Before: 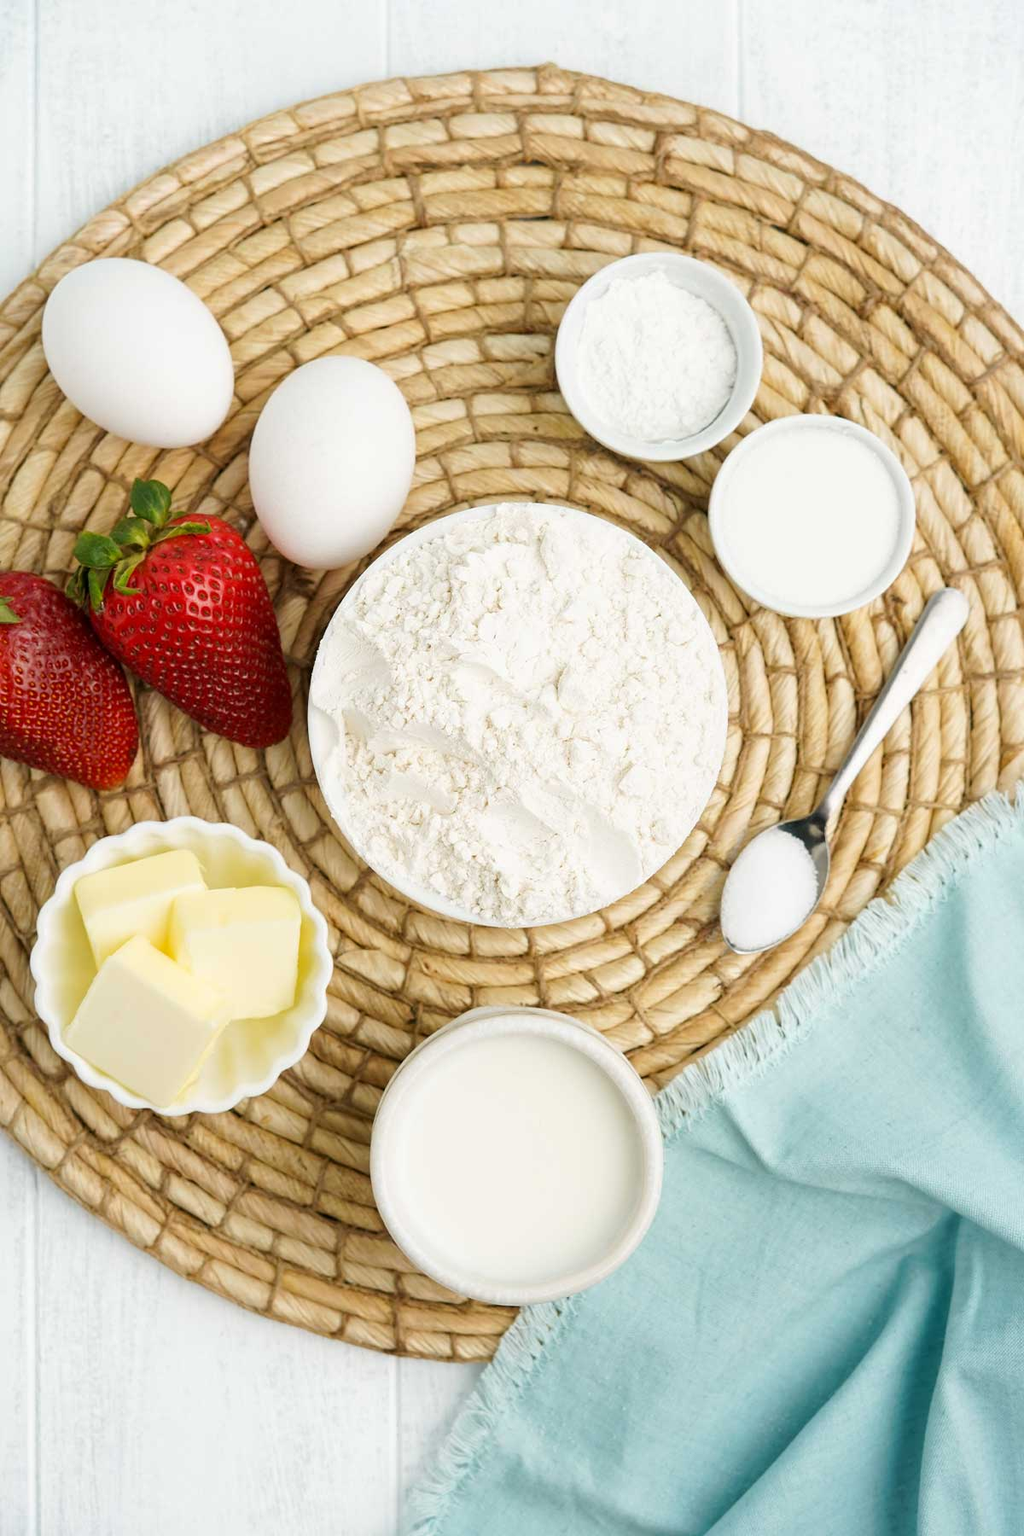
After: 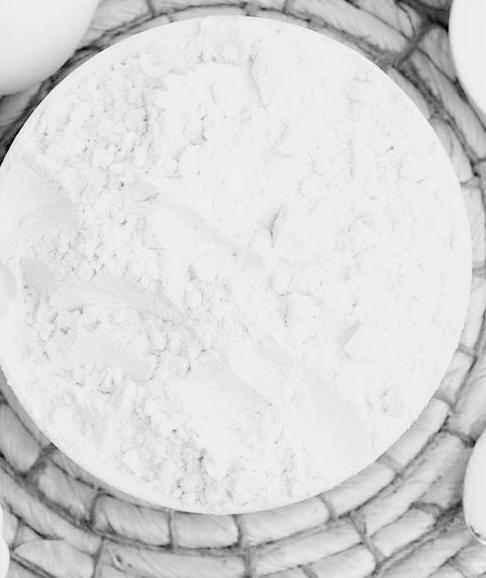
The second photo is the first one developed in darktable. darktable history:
exposure: exposure 0.493 EV, compensate highlight preservation false
crop: left 31.778%, top 31.854%, right 27.69%, bottom 35.992%
filmic rgb: black relative exposure -5.1 EV, white relative exposure 3.52 EV, hardness 3.19, contrast 1.201, highlights saturation mix -49.98%, add noise in highlights 0.001, preserve chrominance max RGB, color science v3 (2019), use custom middle-gray values true, contrast in highlights soft
